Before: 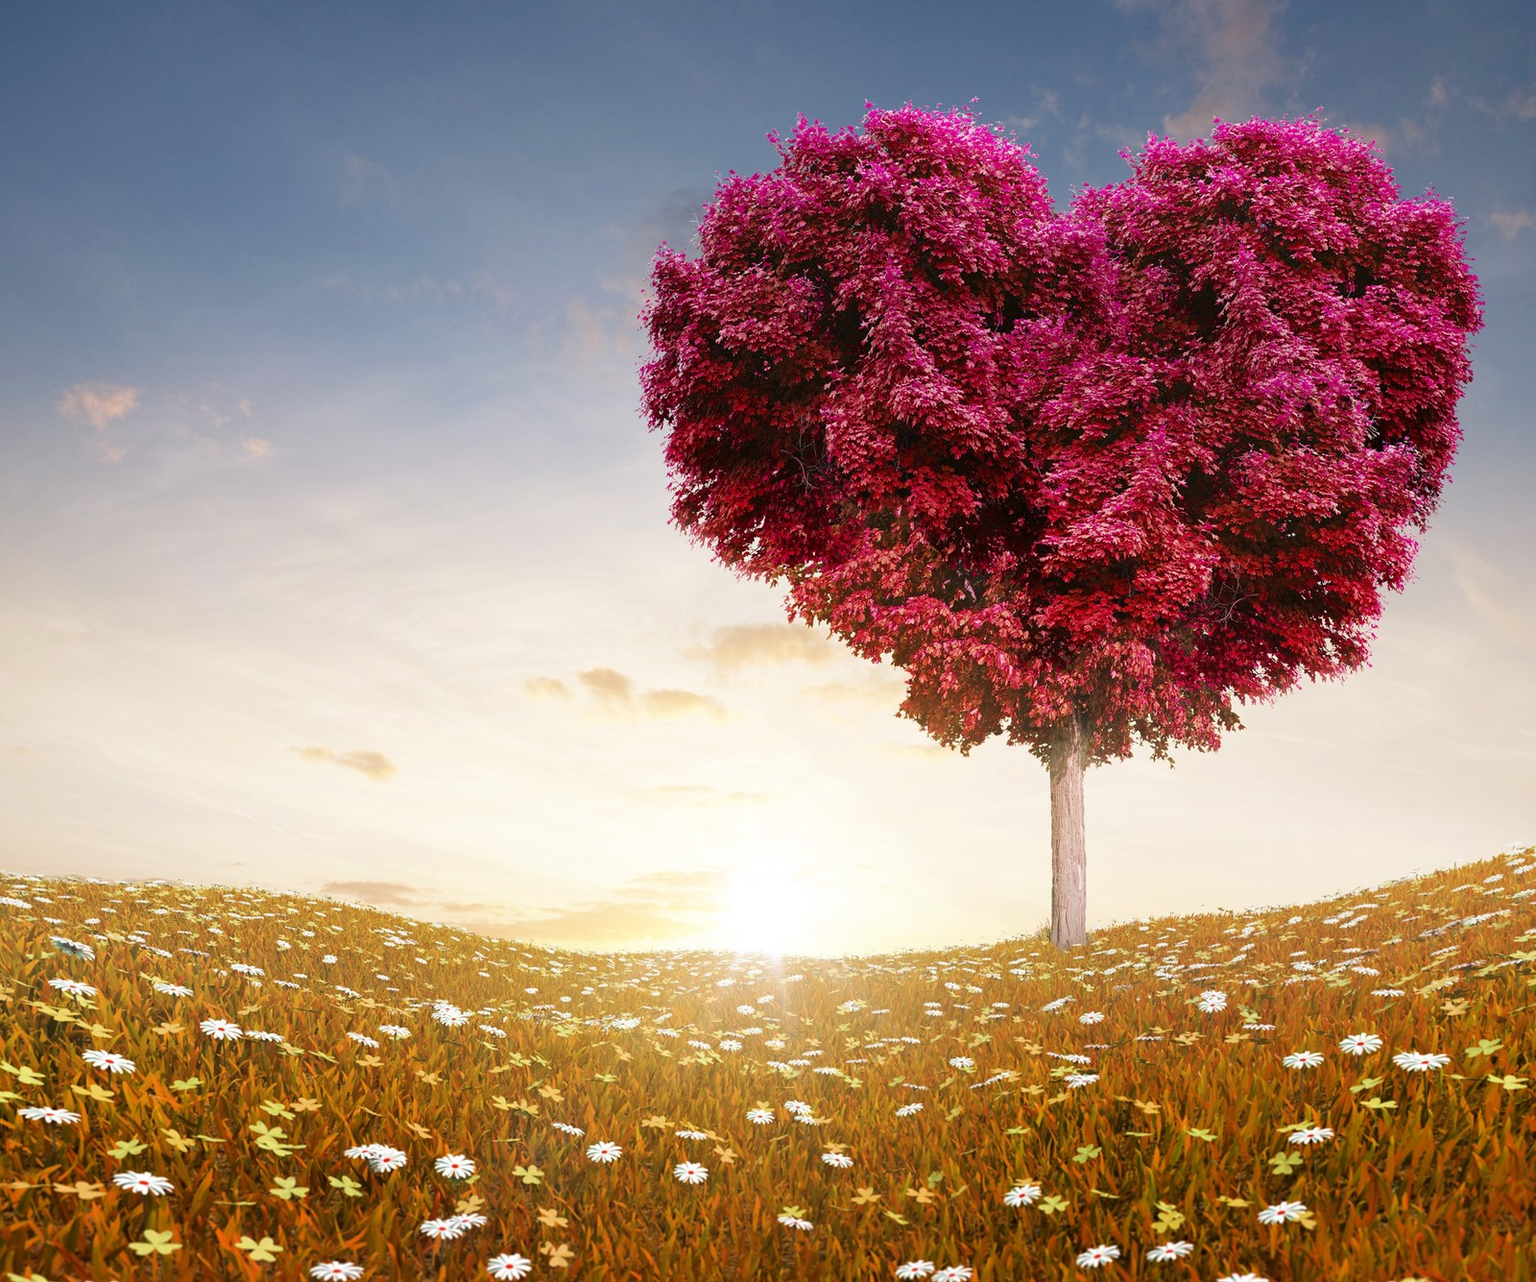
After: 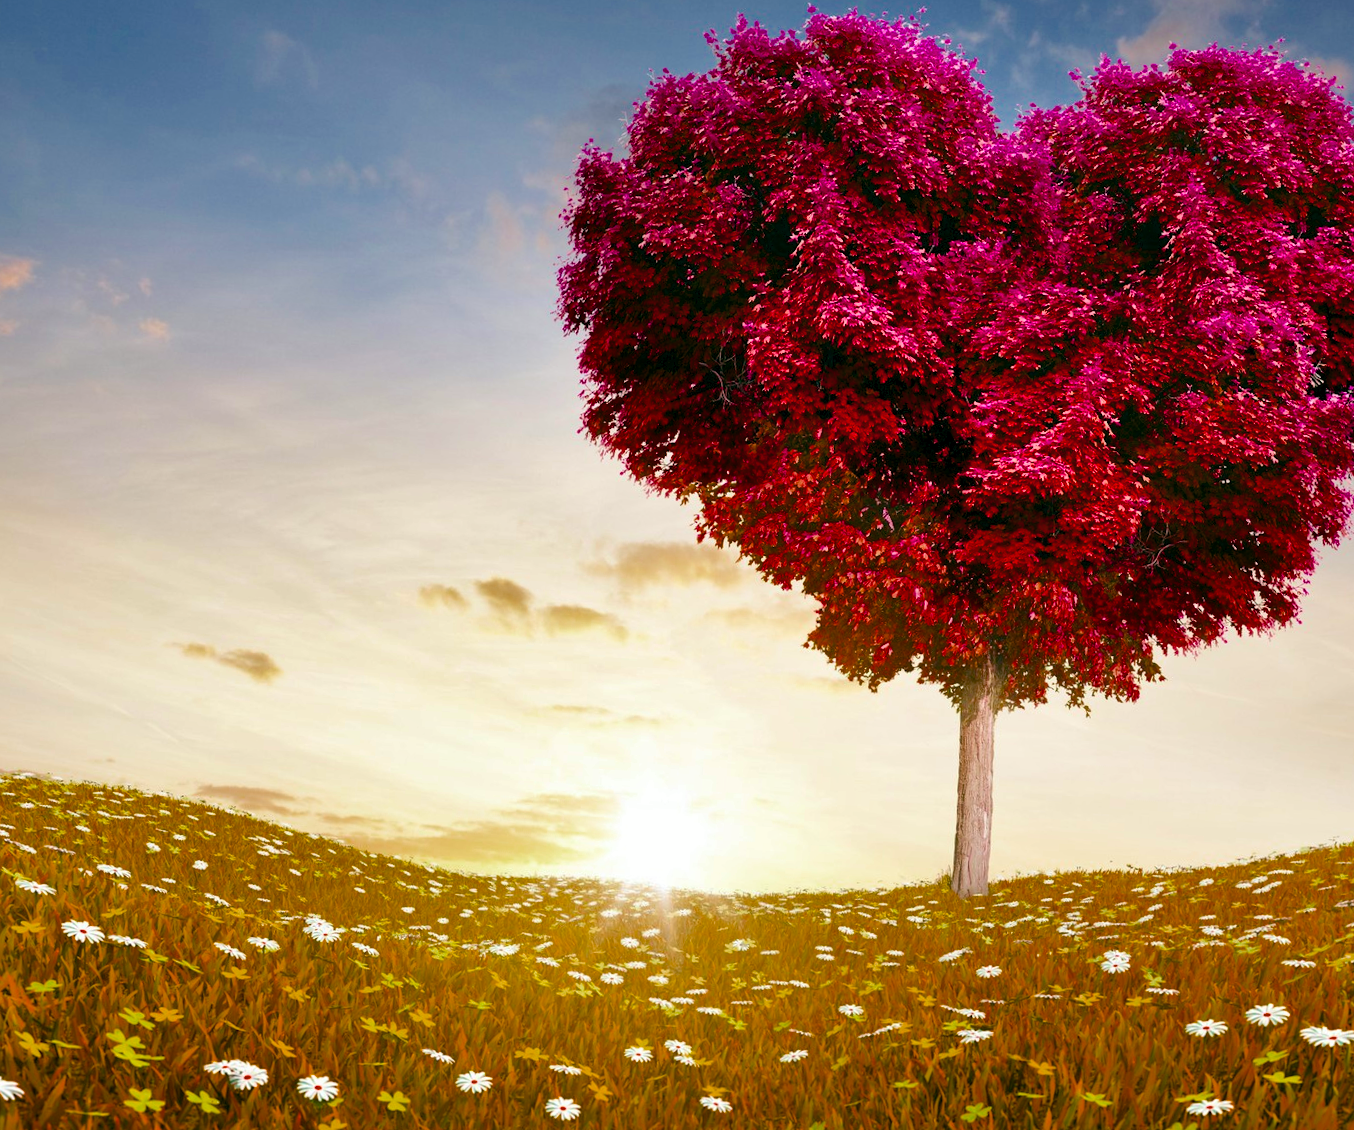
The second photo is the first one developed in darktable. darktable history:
crop and rotate: angle -3.3°, left 5.028%, top 5.194%, right 4.633%, bottom 4.458%
color balance rgb: power › chroma 0.274%, power › hue 61.45°, global offset › luminance -0.321%, global offset › chroma 0.115%, global offset › hue 165.4°, perceptual saturation grading › global saturation 30.173%, global vibrance 16.46%, saturation formula JzAzBz (2021)
shadows and highlights: low approximation 0.01, soften with gaussian
